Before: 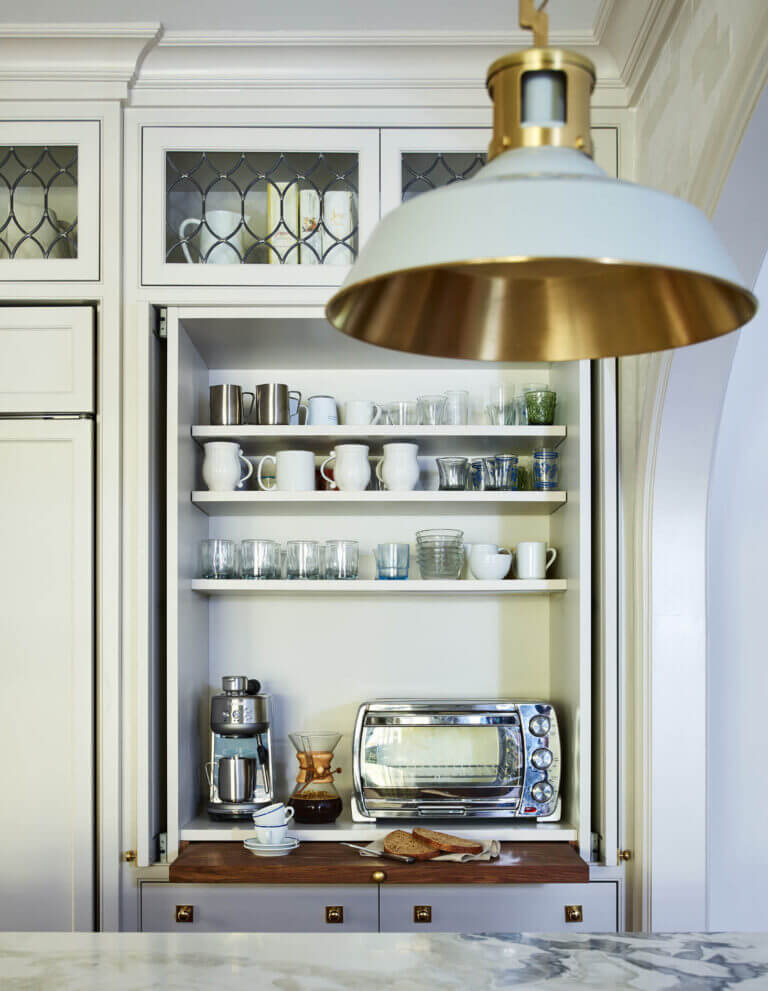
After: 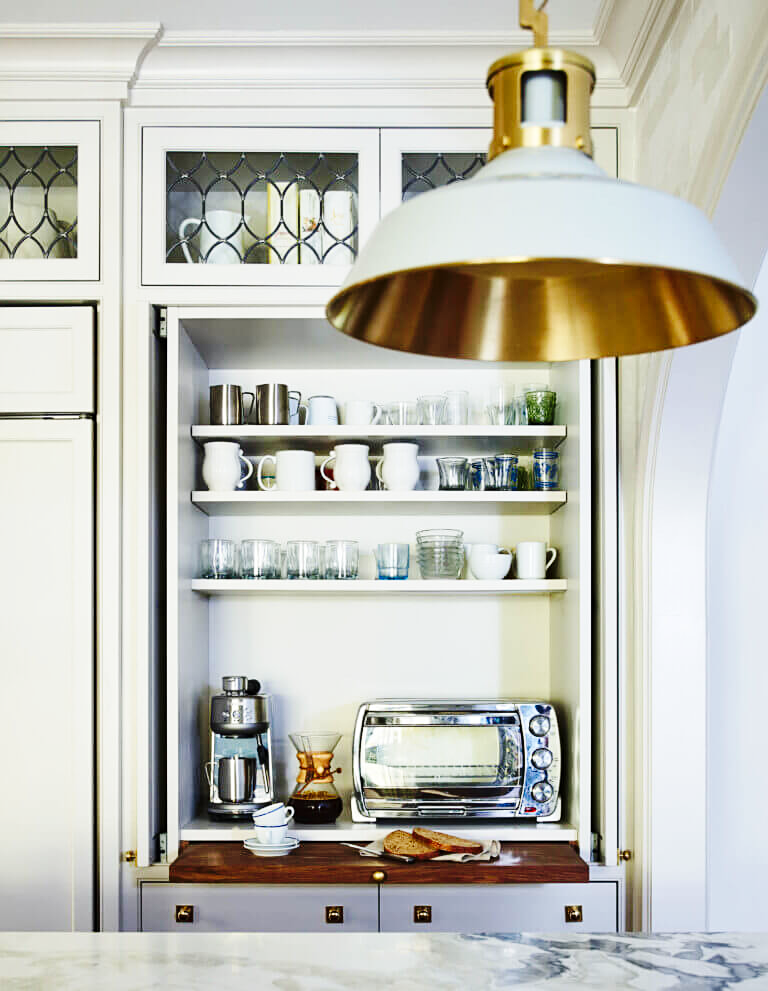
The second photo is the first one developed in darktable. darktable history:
base curve: curves: ch0 [(0, 0) (0.036, 0.025) (0.121, 0.166) (0.206, 0.329) (0.605, 0.79) (1, 1)], preserve colors none
sharpen: amount 0.2
